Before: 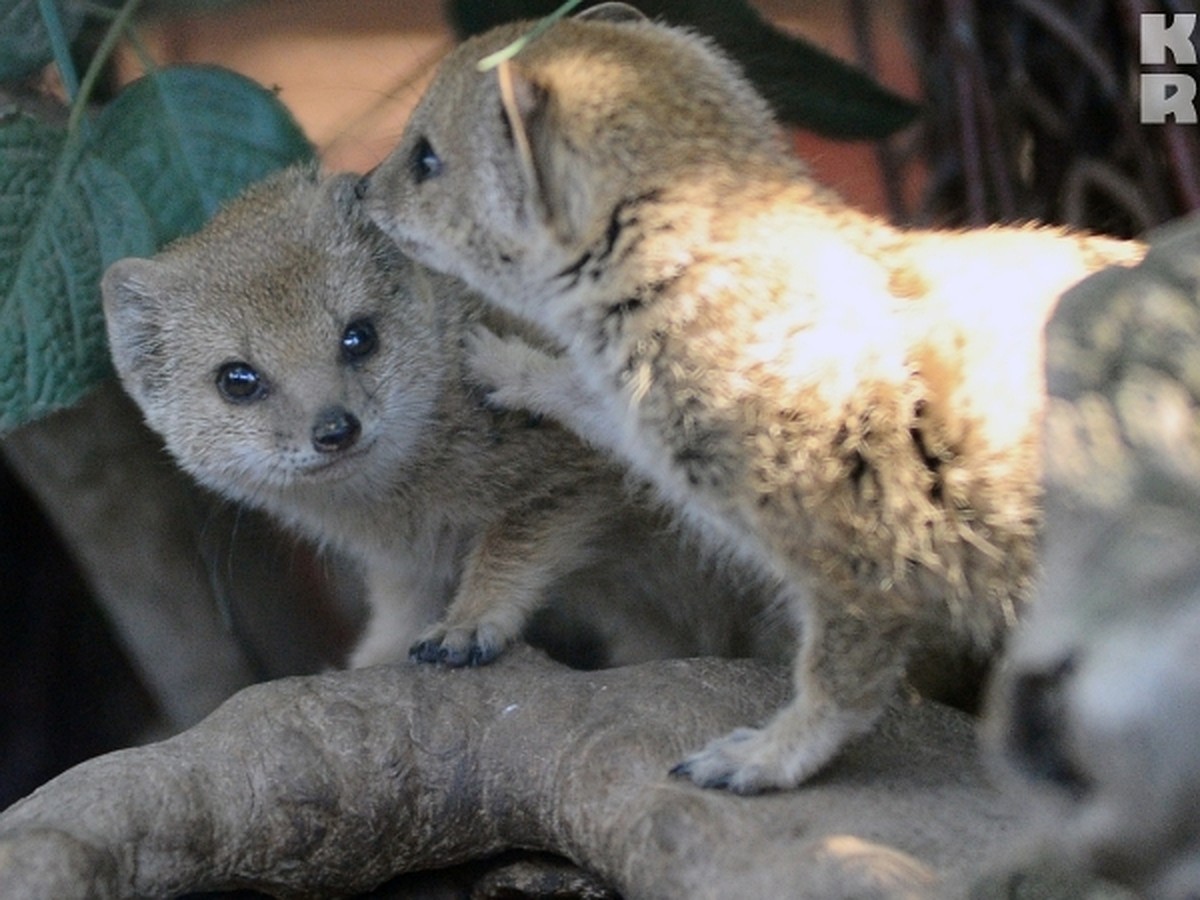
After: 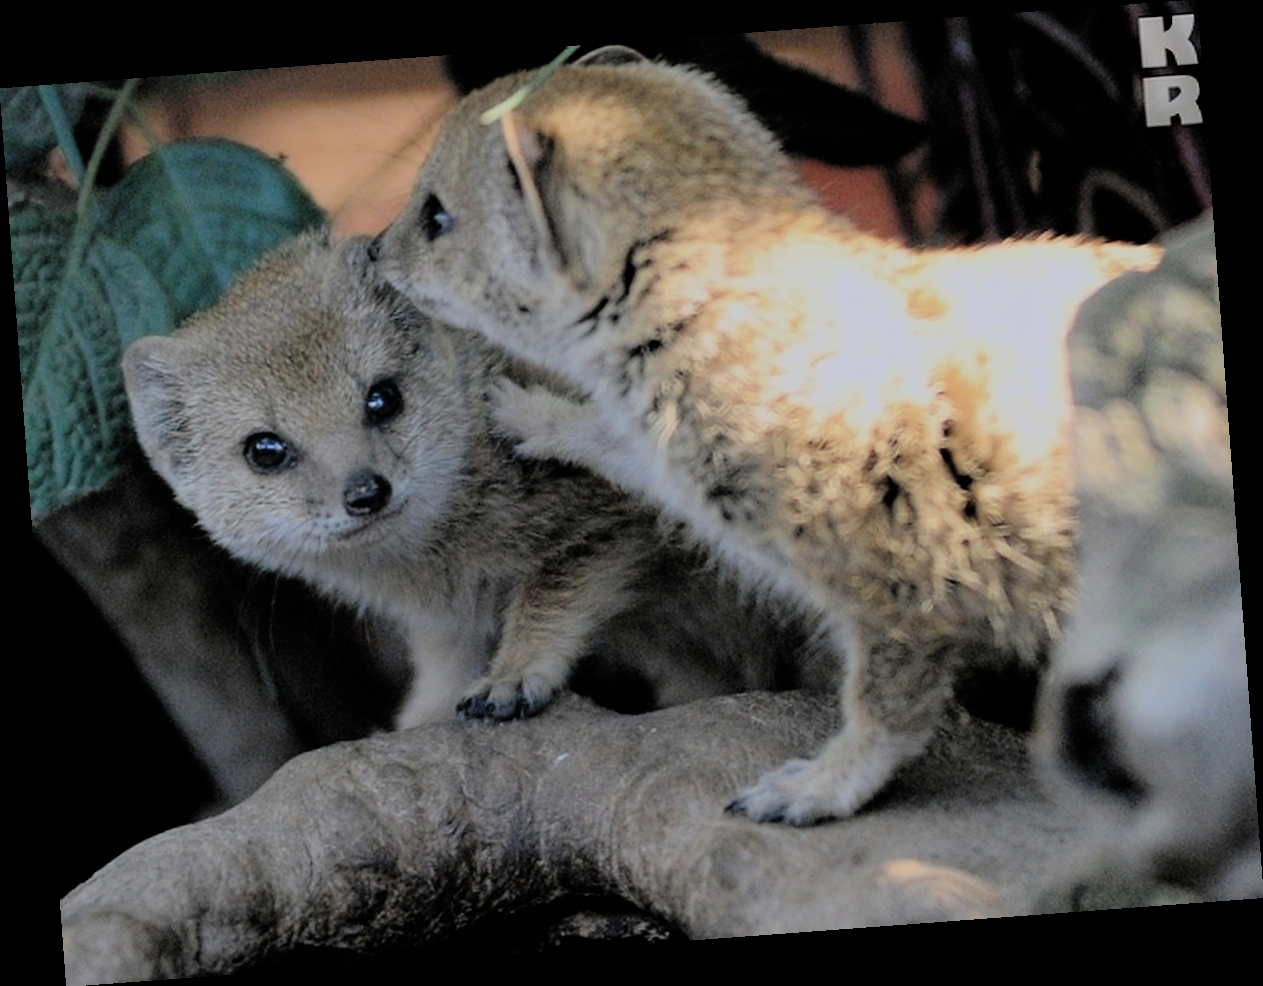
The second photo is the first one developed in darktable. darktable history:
filmic rgb: black relative exposure -4.58 EV, white relative exposure 4.8 EV, threshold 3 EV, hardness 2.36, latitude 36.07%, contrast 1.048, highlights saturation mix 1.32%, shadows ↔ highlights balance 1.25%, color science v4 (2020), enable highlight reconstruction true
rotate and perspective: rotation -4.25°, automatic cropping off
